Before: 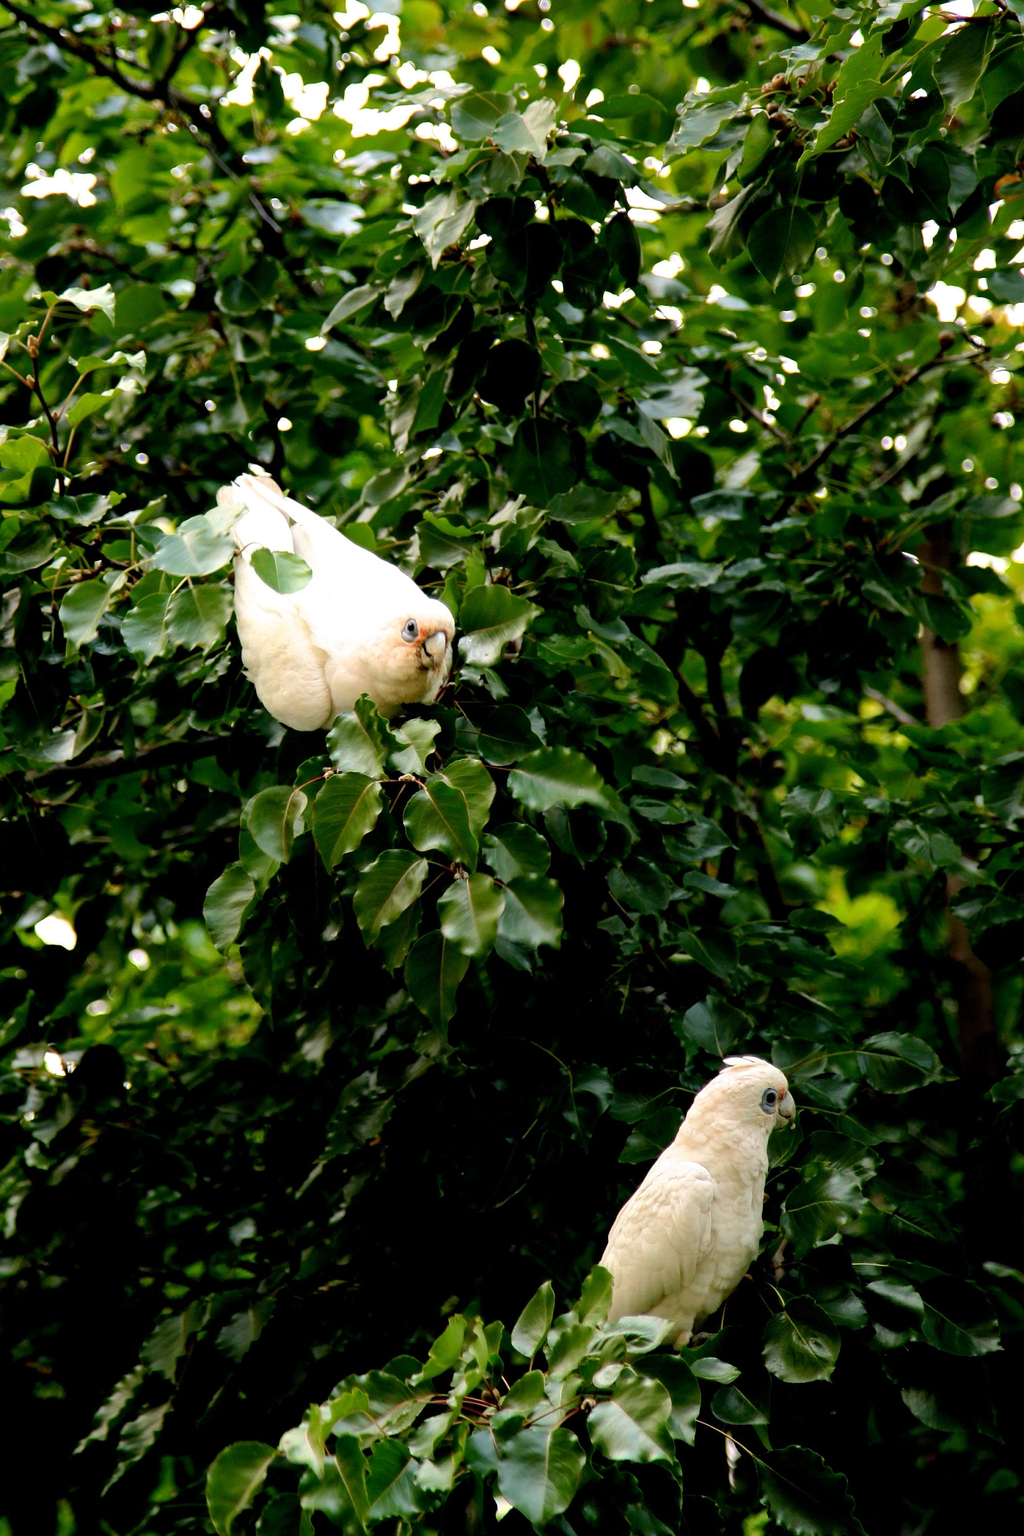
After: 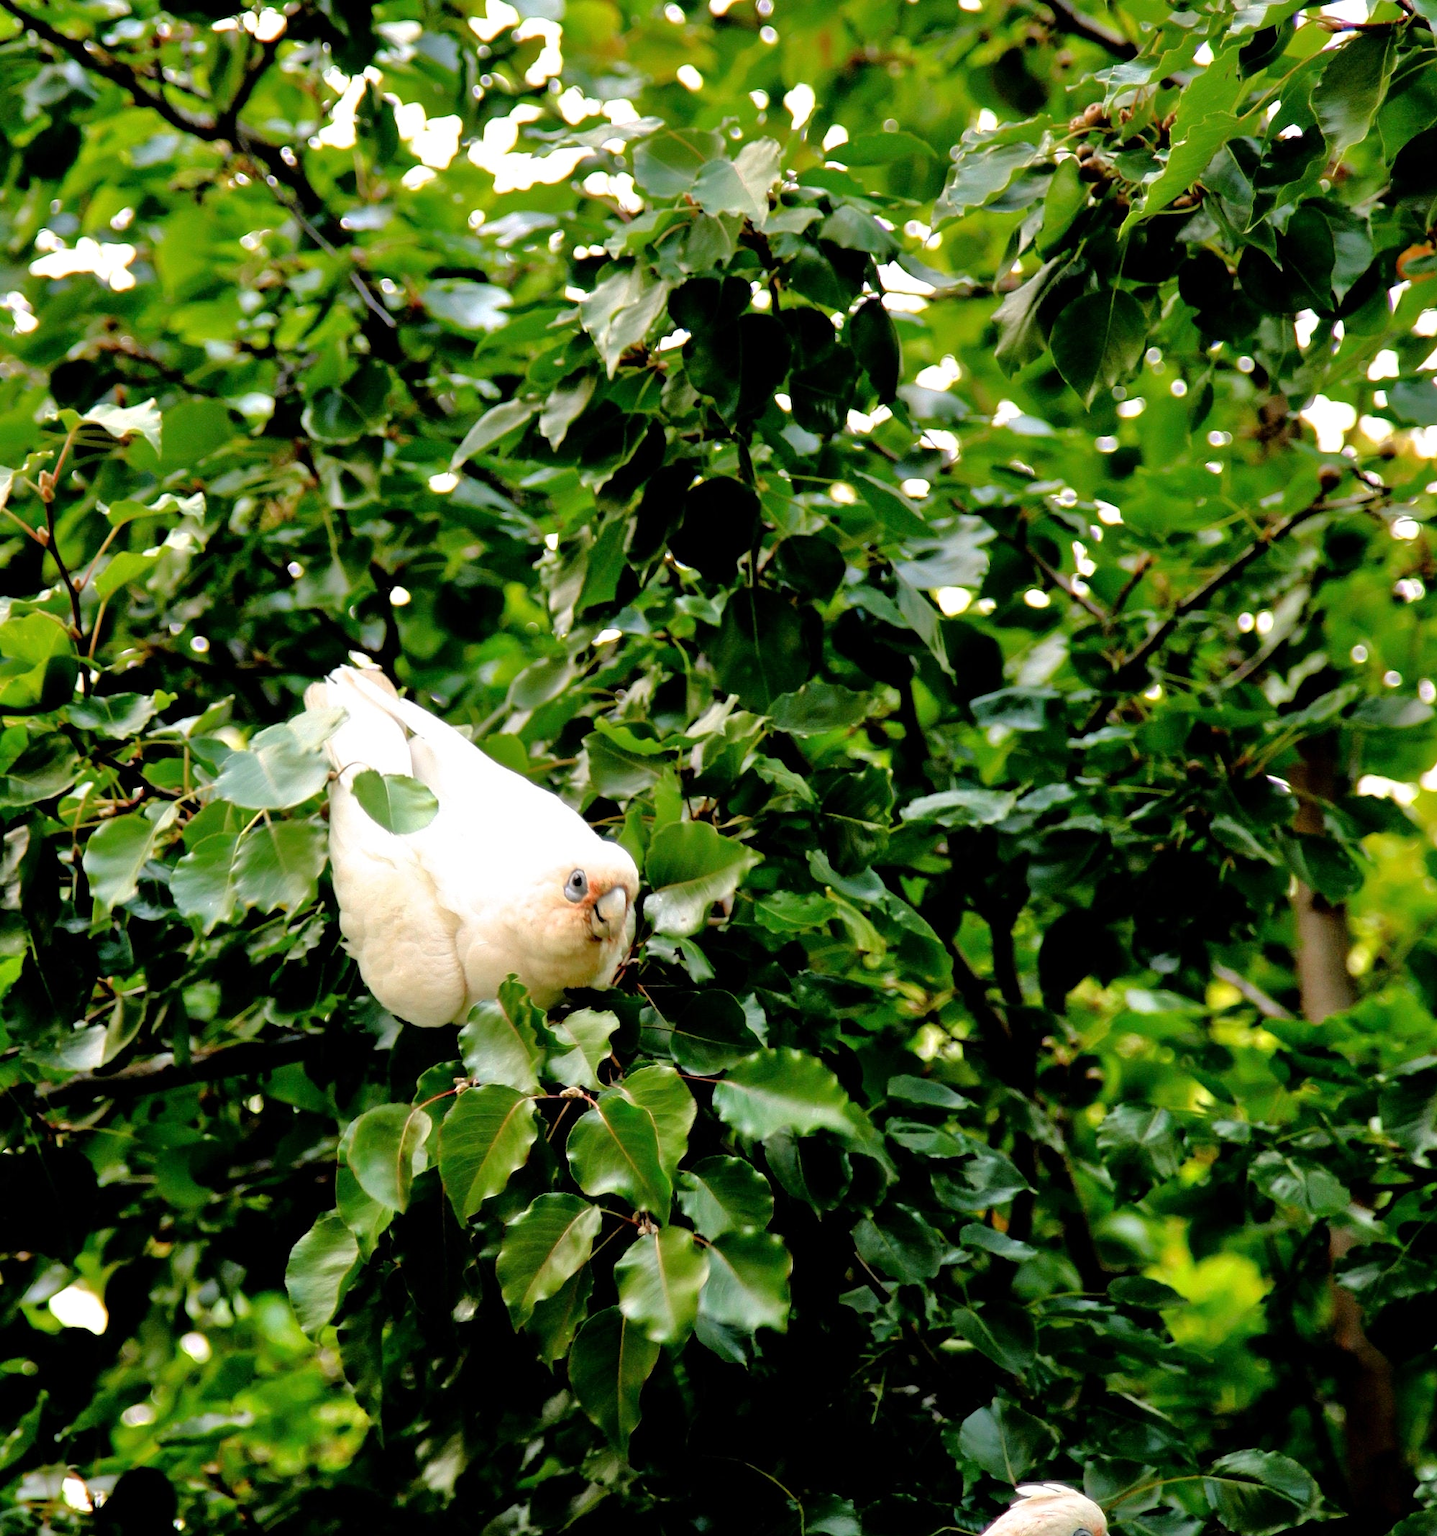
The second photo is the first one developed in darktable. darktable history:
tone equalizer: -7 EV 0.148 EV, -6 EV 0.586 EV, -5 EV 1.11 EV, -4 EV 1.3 EV, -3 EV 1.14 EV, -2 EV 0.6 EV, -1 EV 0.158 EV
crop: right 0.001%, bottom 28.777%
